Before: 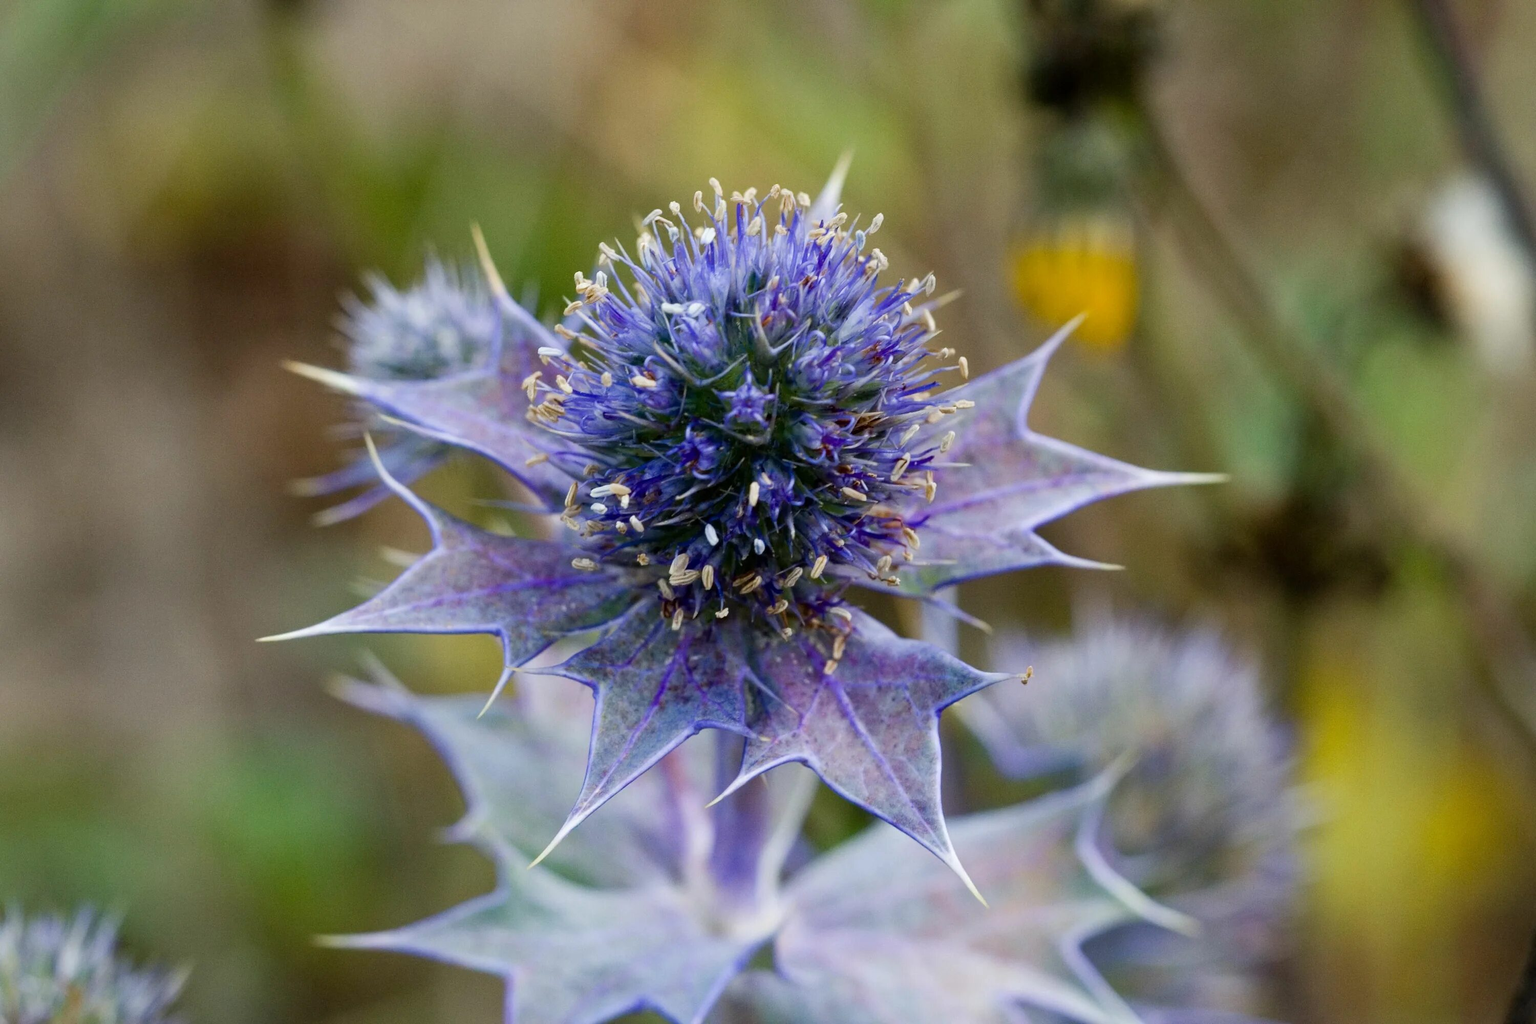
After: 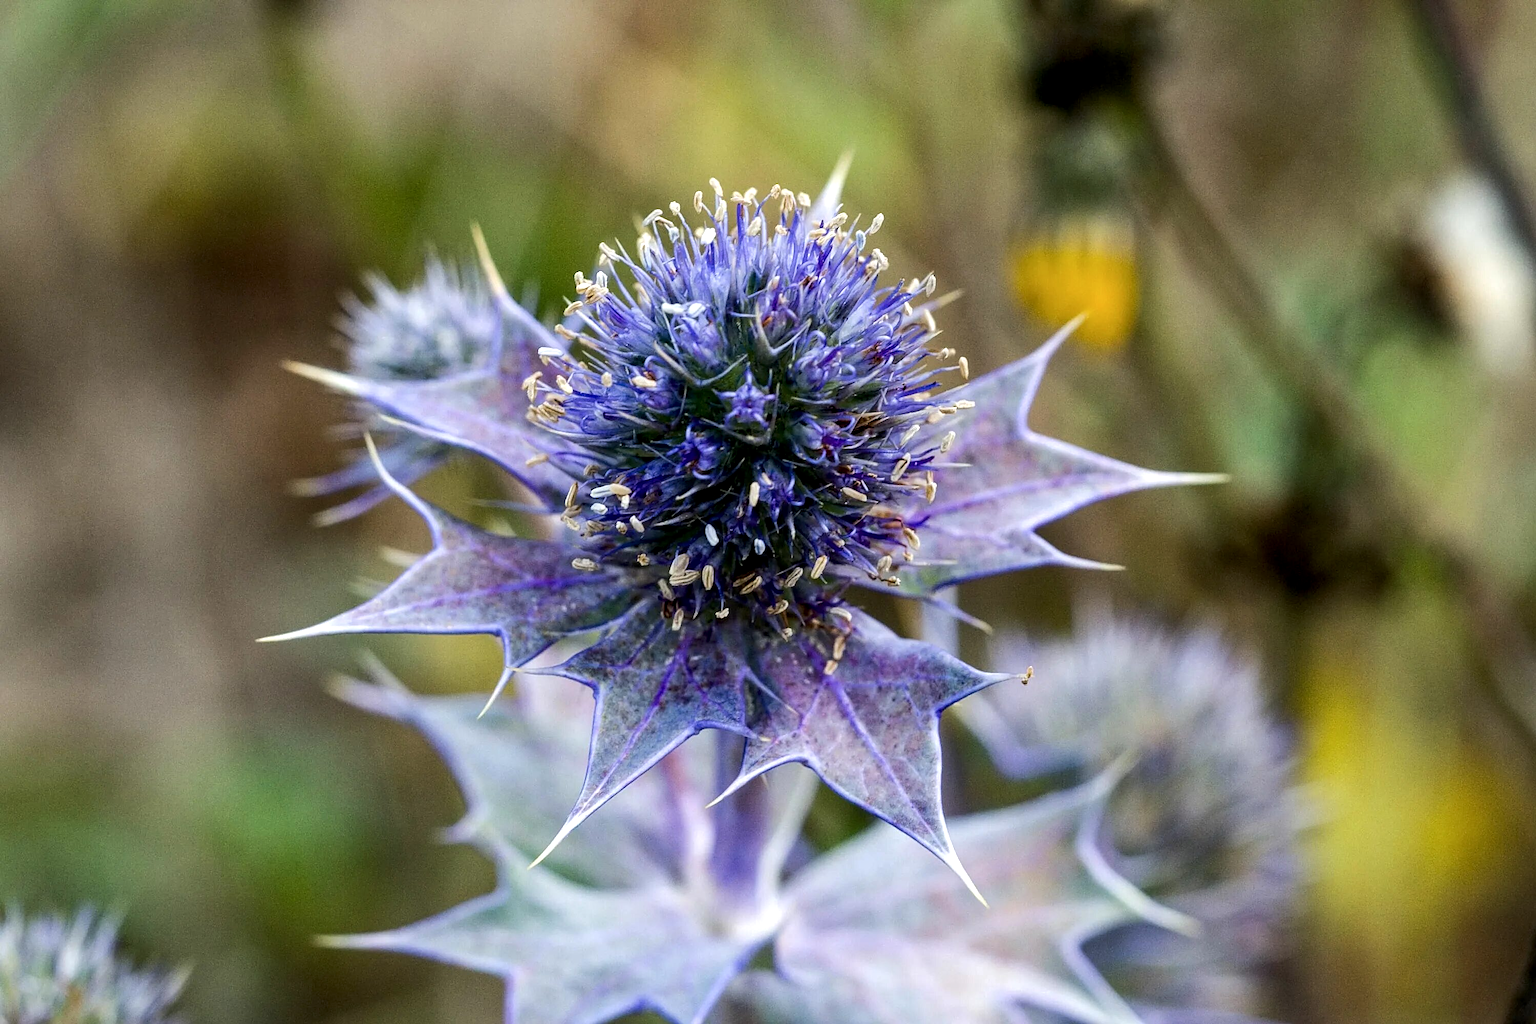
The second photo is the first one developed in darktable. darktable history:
local contrast: on, module defaults
tone equalizer: -8 EV -0.393 EV, -7 EV -0.404 EV, -6 EV -0.315 EV, -5 EV -0.248 EV, -3 EV 0.252 EV, -2 EV 0.308 EV, -1 EV 0.402 EV, +0 EV 0.438 EV, edges refinement/feathering 500, mask exposure compensation -1.57 EV, preserve details no
sharpen: on, module defaults
